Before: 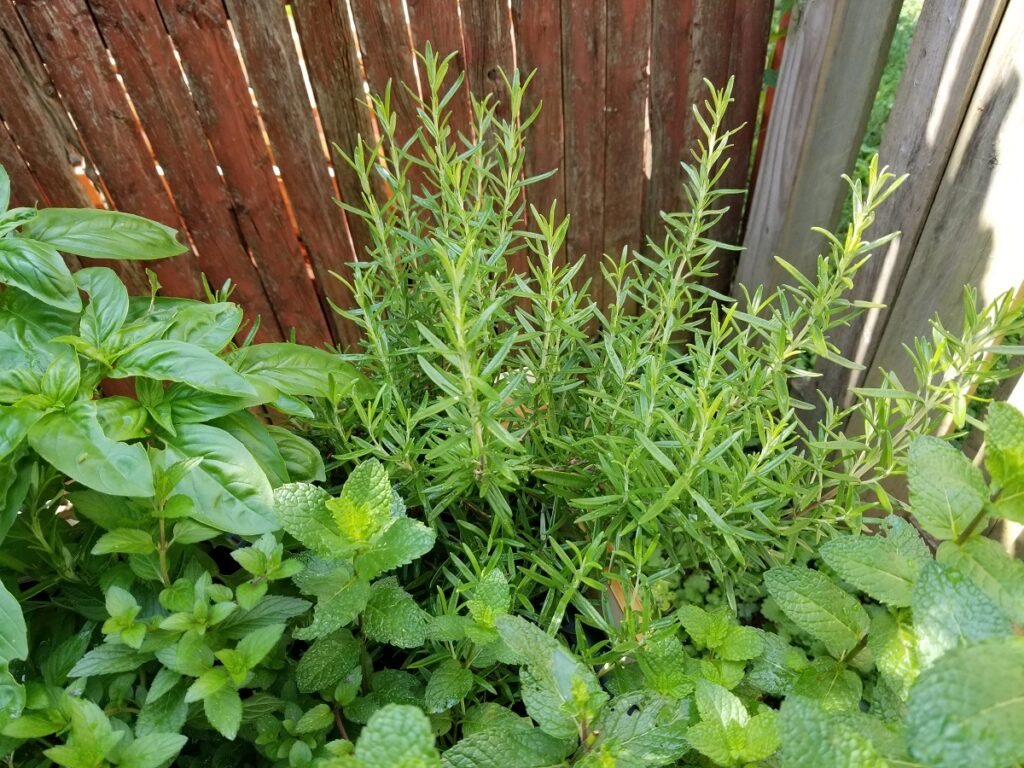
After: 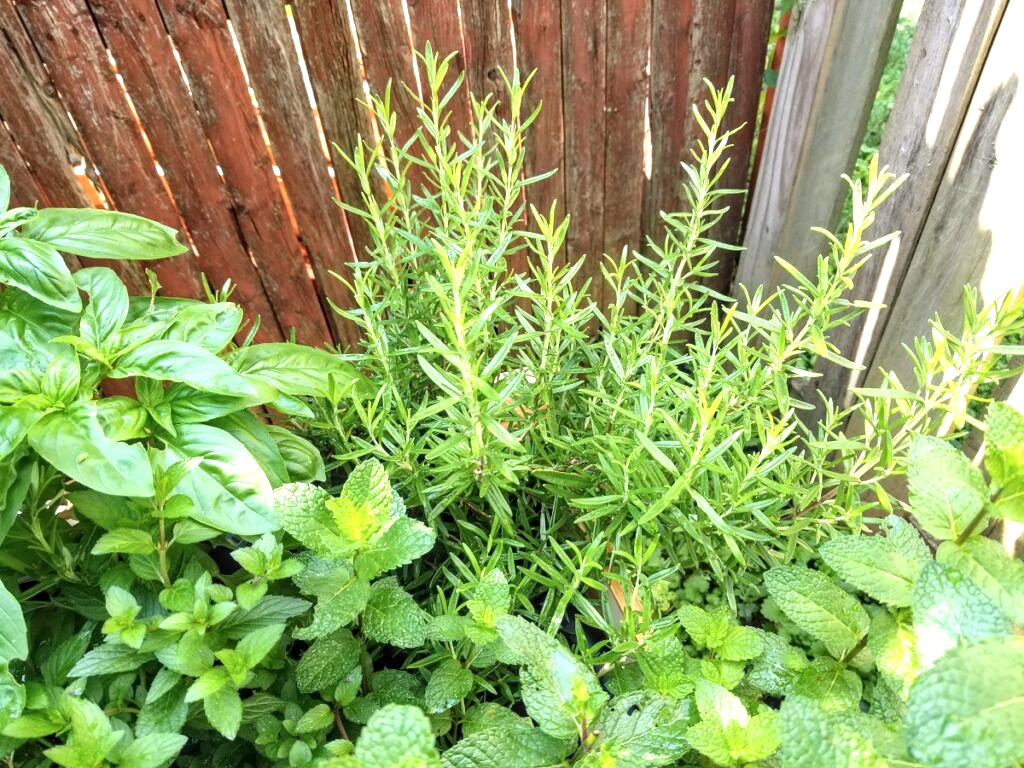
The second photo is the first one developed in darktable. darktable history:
exposure: black level correction 0, exposure 0.948 EV, compensate highlight preservation false
contrast brightness saturation: saturation -0.053
local contrast: on, module defaults
